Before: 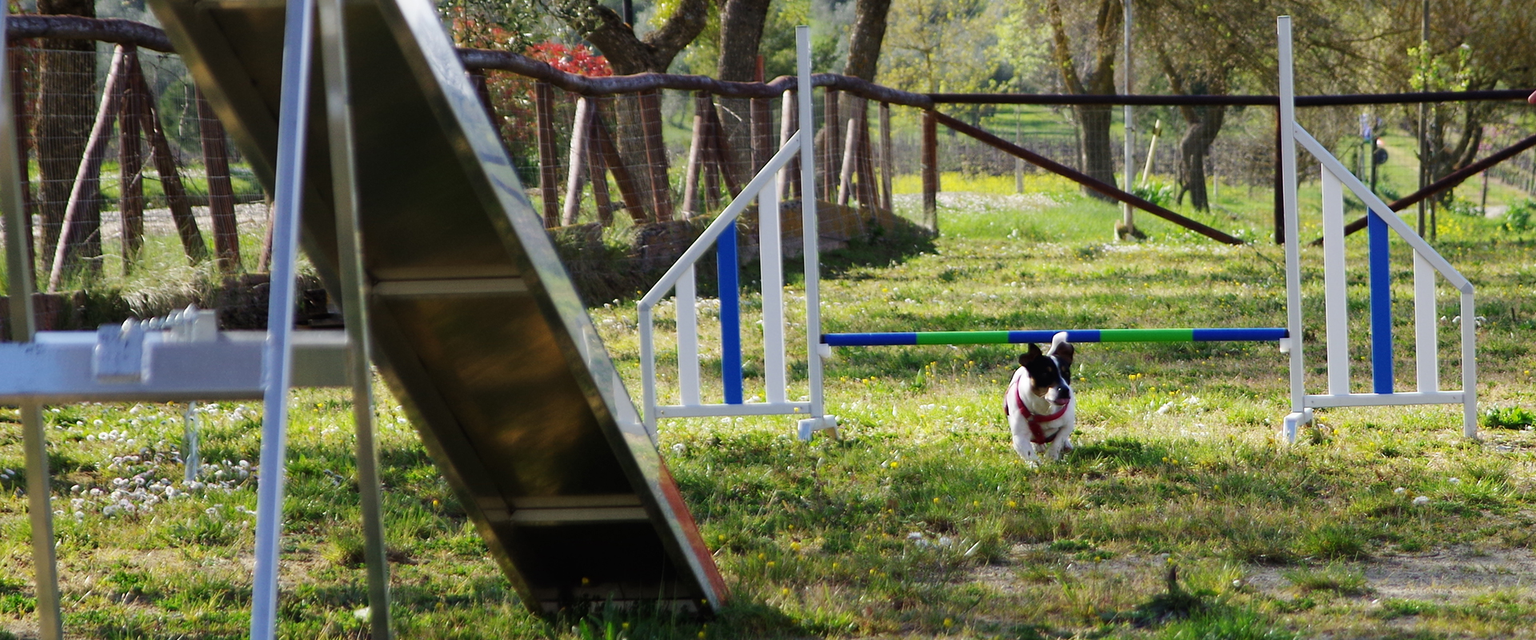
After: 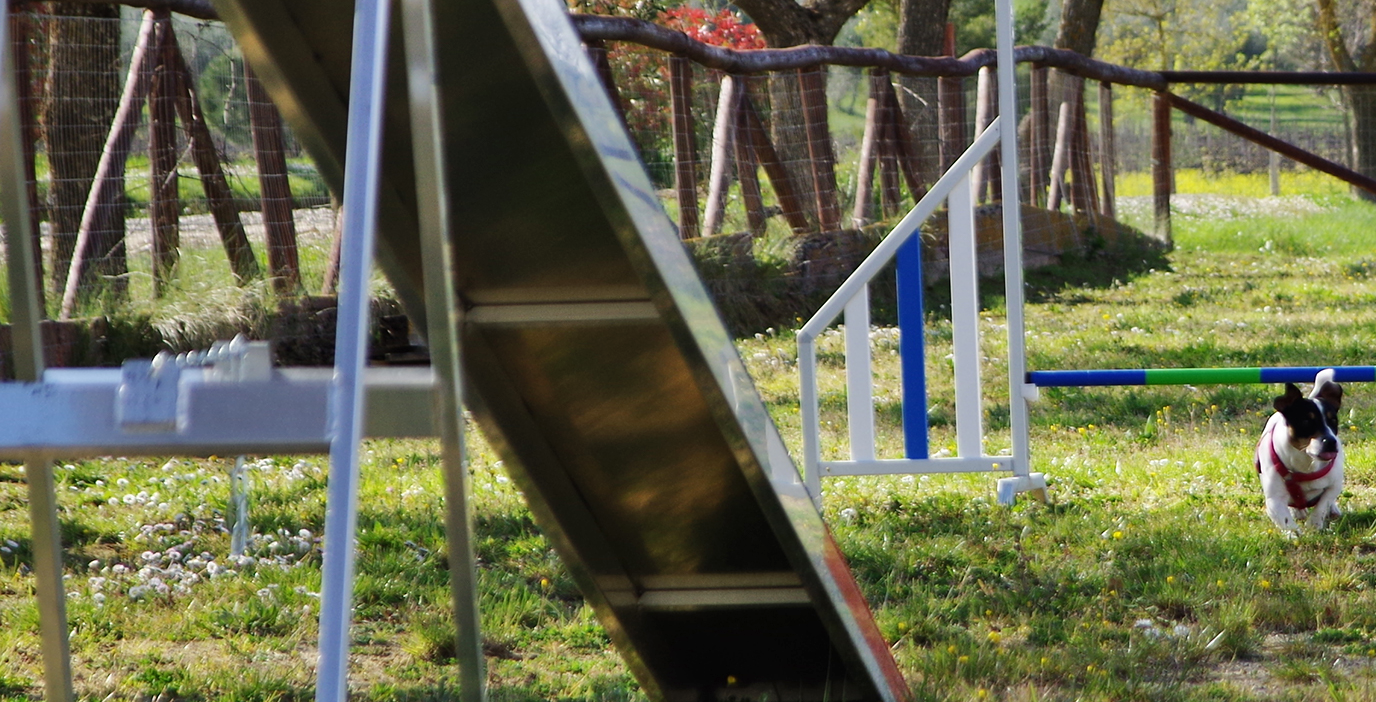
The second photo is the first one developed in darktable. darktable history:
crop: top 5.803%, right 27.864%, bottom 5.804%
shadows and highlights: soften with gaussian
